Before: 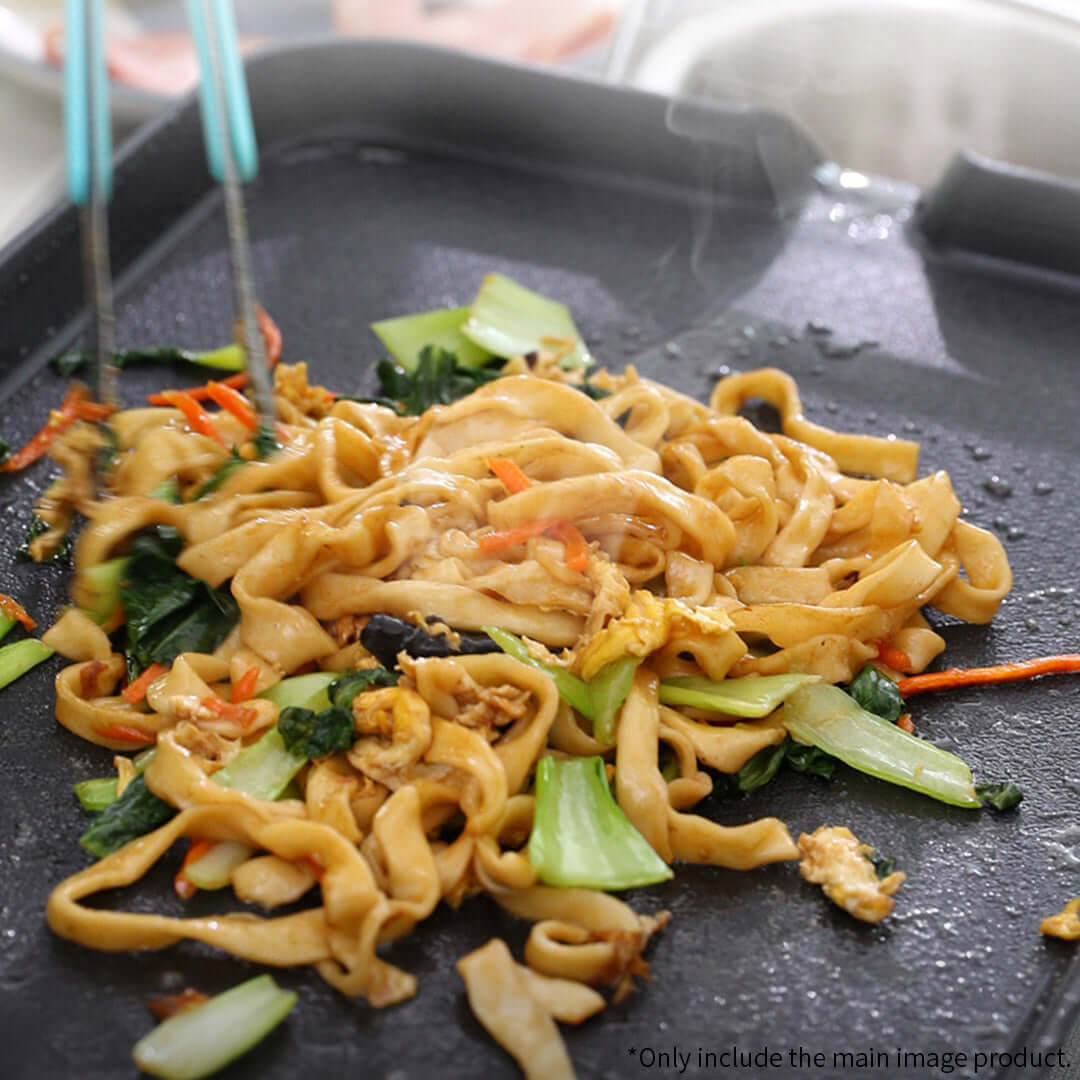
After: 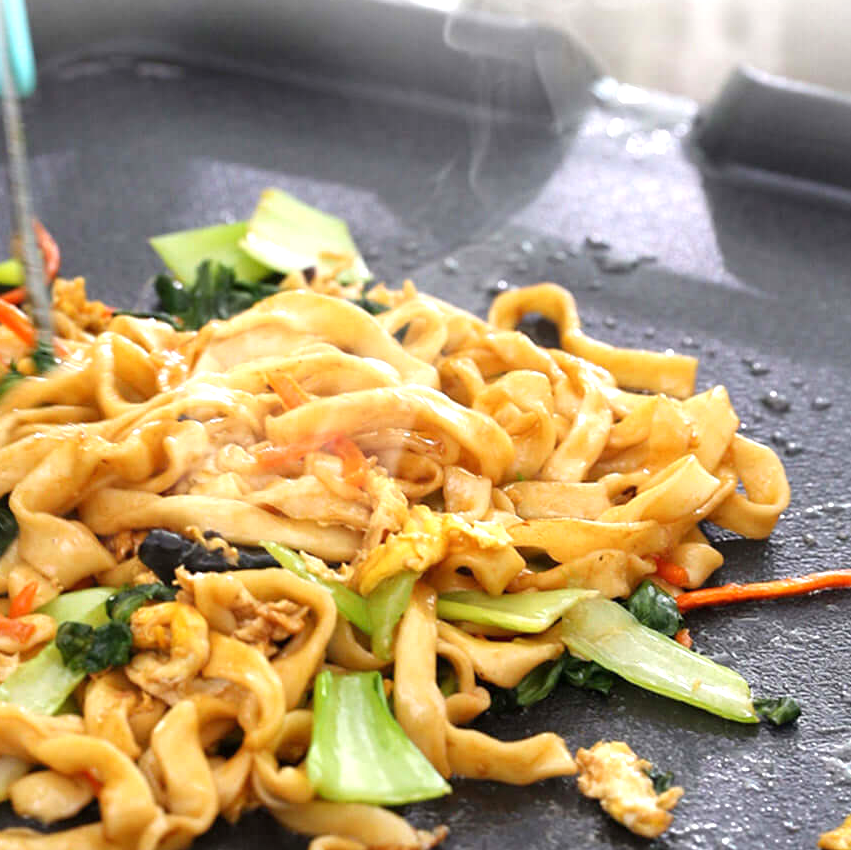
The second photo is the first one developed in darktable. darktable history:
crop and rotate: left 20.74%, top 7.912%, right 0.375%, bottom 13.378%
exposure: exposure 0.64 EV, compensate highlight preservation false
